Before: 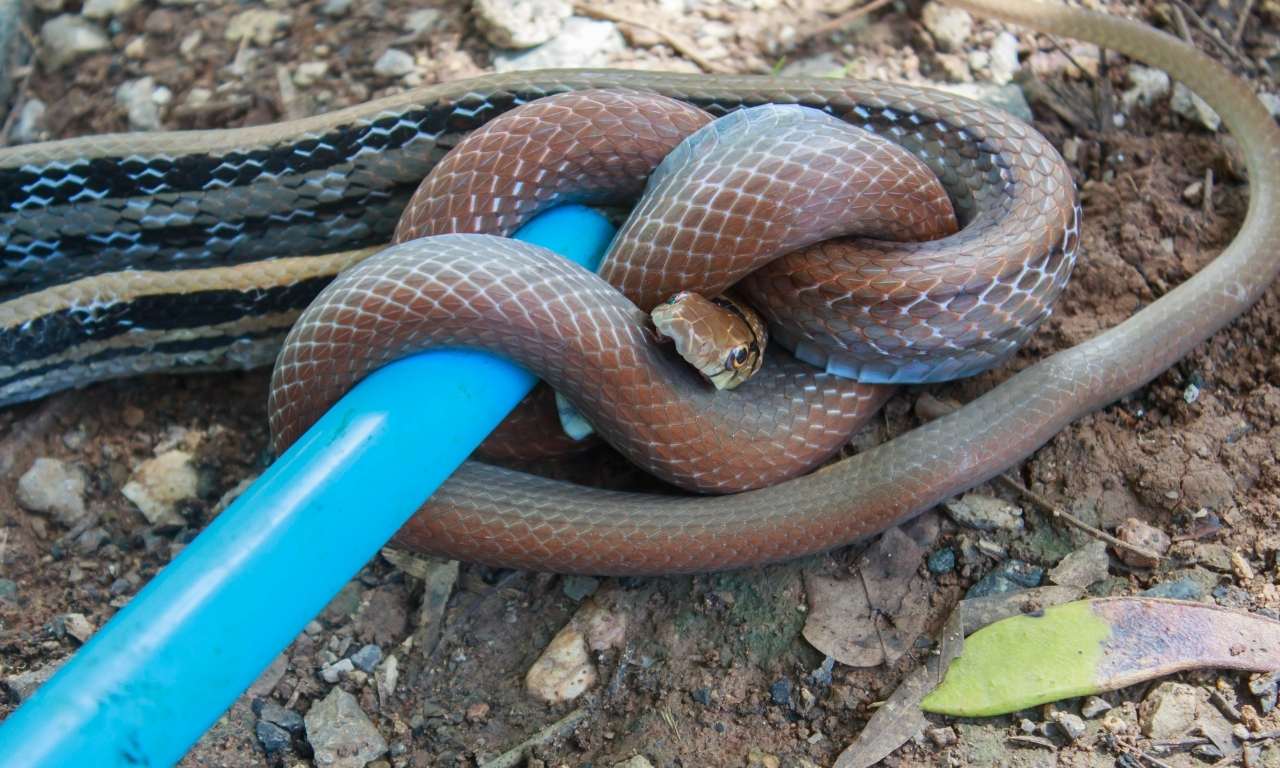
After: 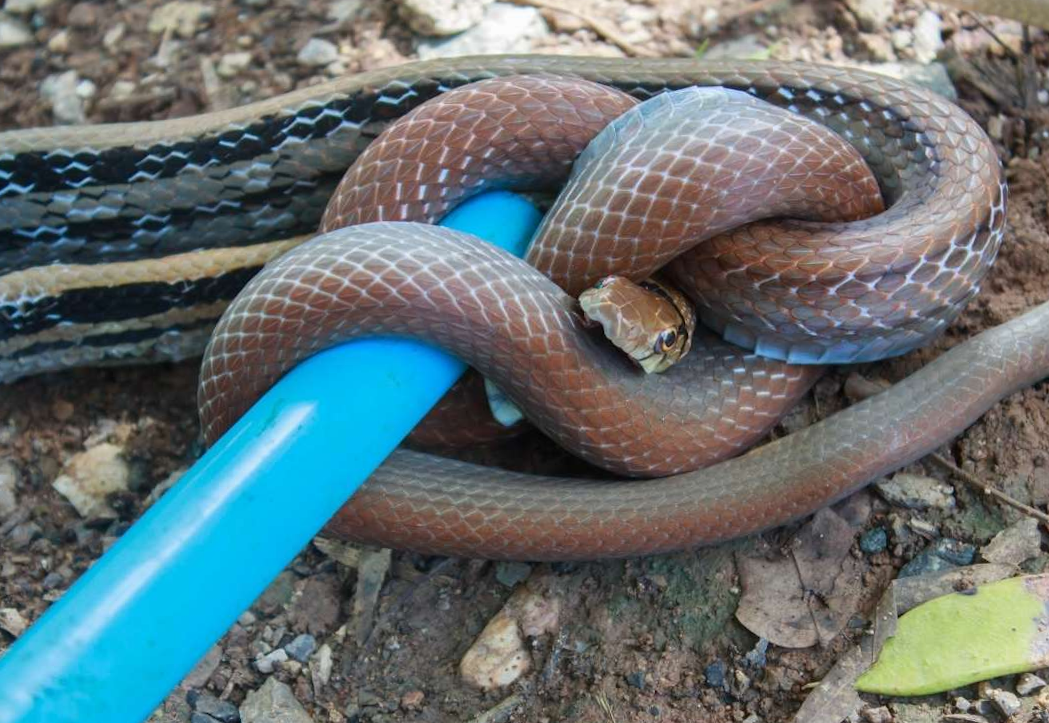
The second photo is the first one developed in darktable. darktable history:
crop and rotate: angle 1°, left 4.281%, top 0.642%, right 11.383%, bottom 2.486%
tone equalizer: on, module defaults
